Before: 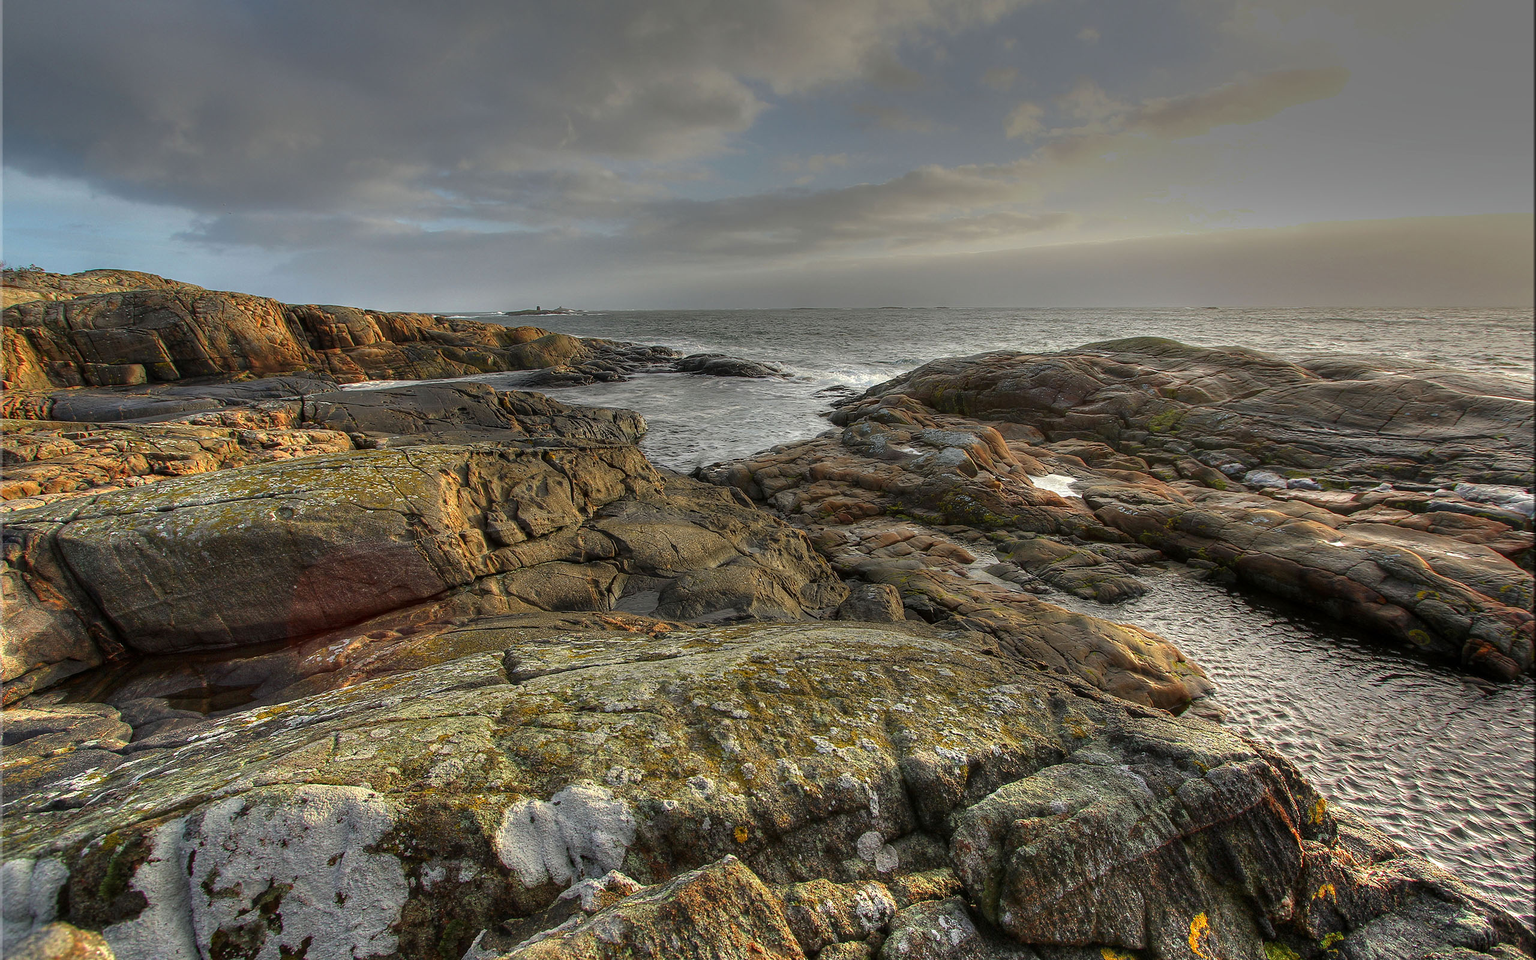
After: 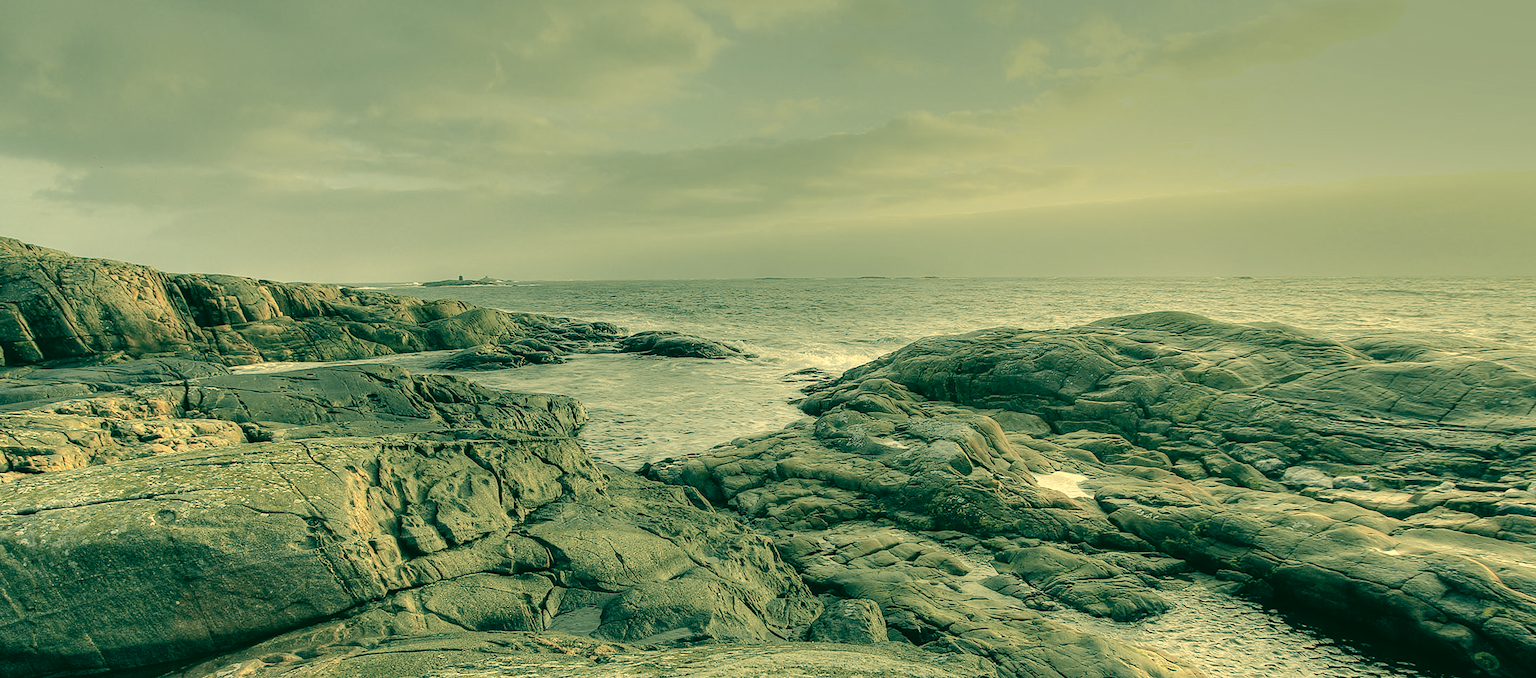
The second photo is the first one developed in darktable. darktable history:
color correction: highlights a* 2.06, highlights b* 34.31, shadows a* -37.33, shadows b* -5.33
crop and rotate: left 9.318%, top 7.267%, right 4.818%, bottom 32.007%
contrast brightness saturation: brightness 0.182, saturation -0.514
tone curve: curves: ch0 [(0.003, 0) (0.066, 0.017) (0.163, 0.09) (0.264, 0.238) (0.395, 0.421) (0.517, 0.575) (0.633, 0.687) (0.791, 0.814) (1, 1)]; ch1 [(0, 0) (0.149, 0.17) (0.327, 0.339) (0.39, 0.403) (0.456, 0.463) (0.501, 0.502) (0.512, 0.507) (0.53, 0.533) (0.575, 0.592) (0.671, 0.655) (0.729, 0.679) (1, 1)]; ch2 [(0, 0) (0.337, 0.382) (0.464, 0.47) (0.501, 0.502) (0.527, 0.532) (0.563, 0.555) (0.615, 0.61) (0.663, 0.68) (1, 1)], color space Lab, independent channels, preserve colors none
